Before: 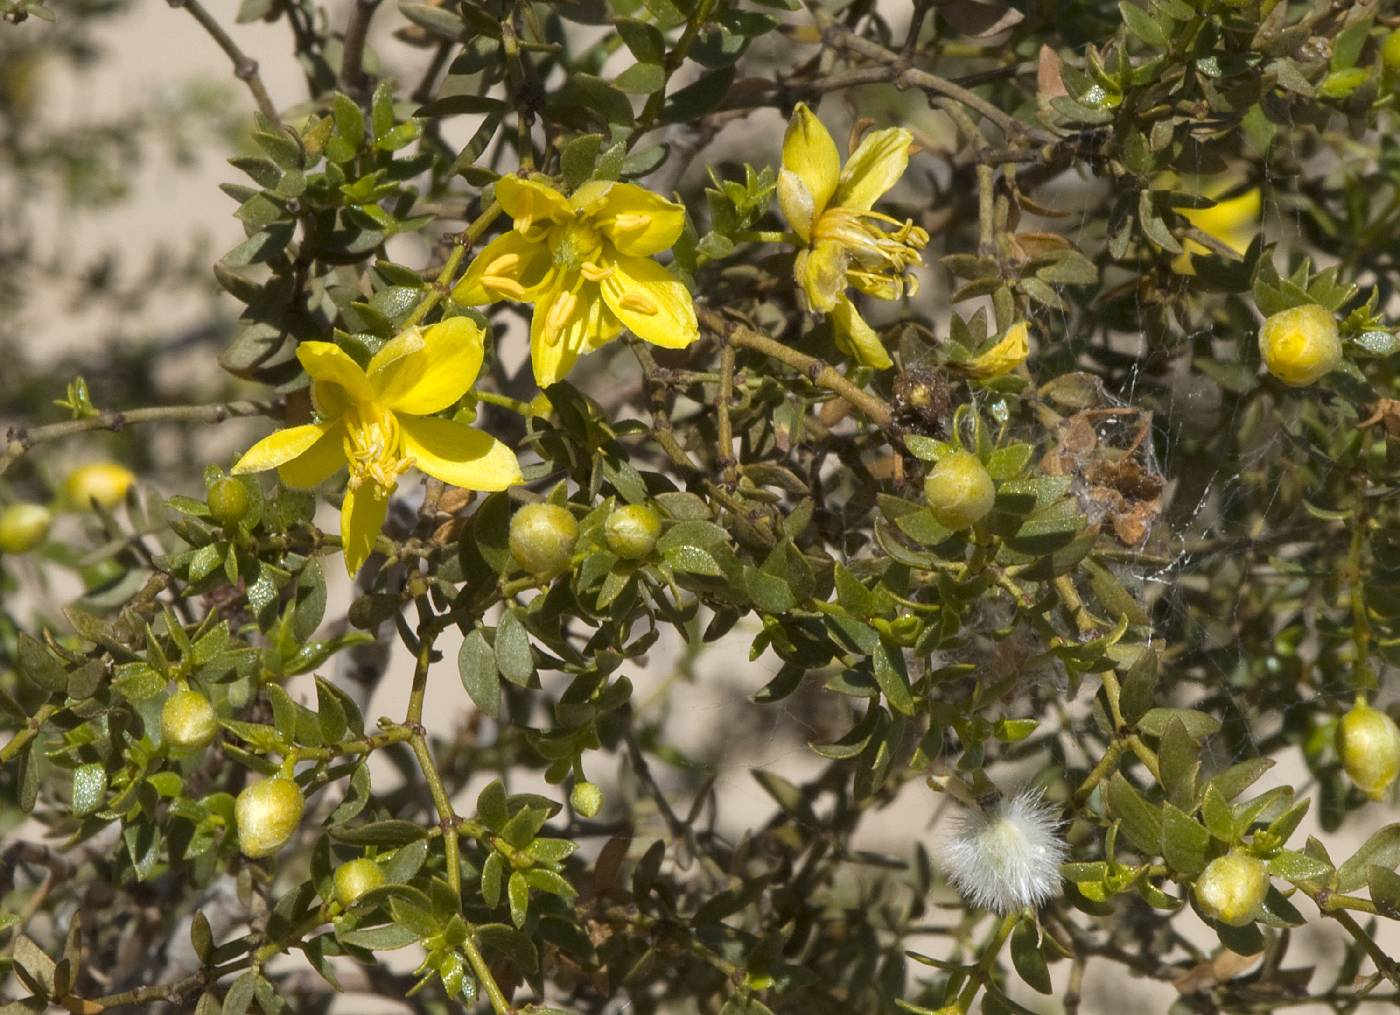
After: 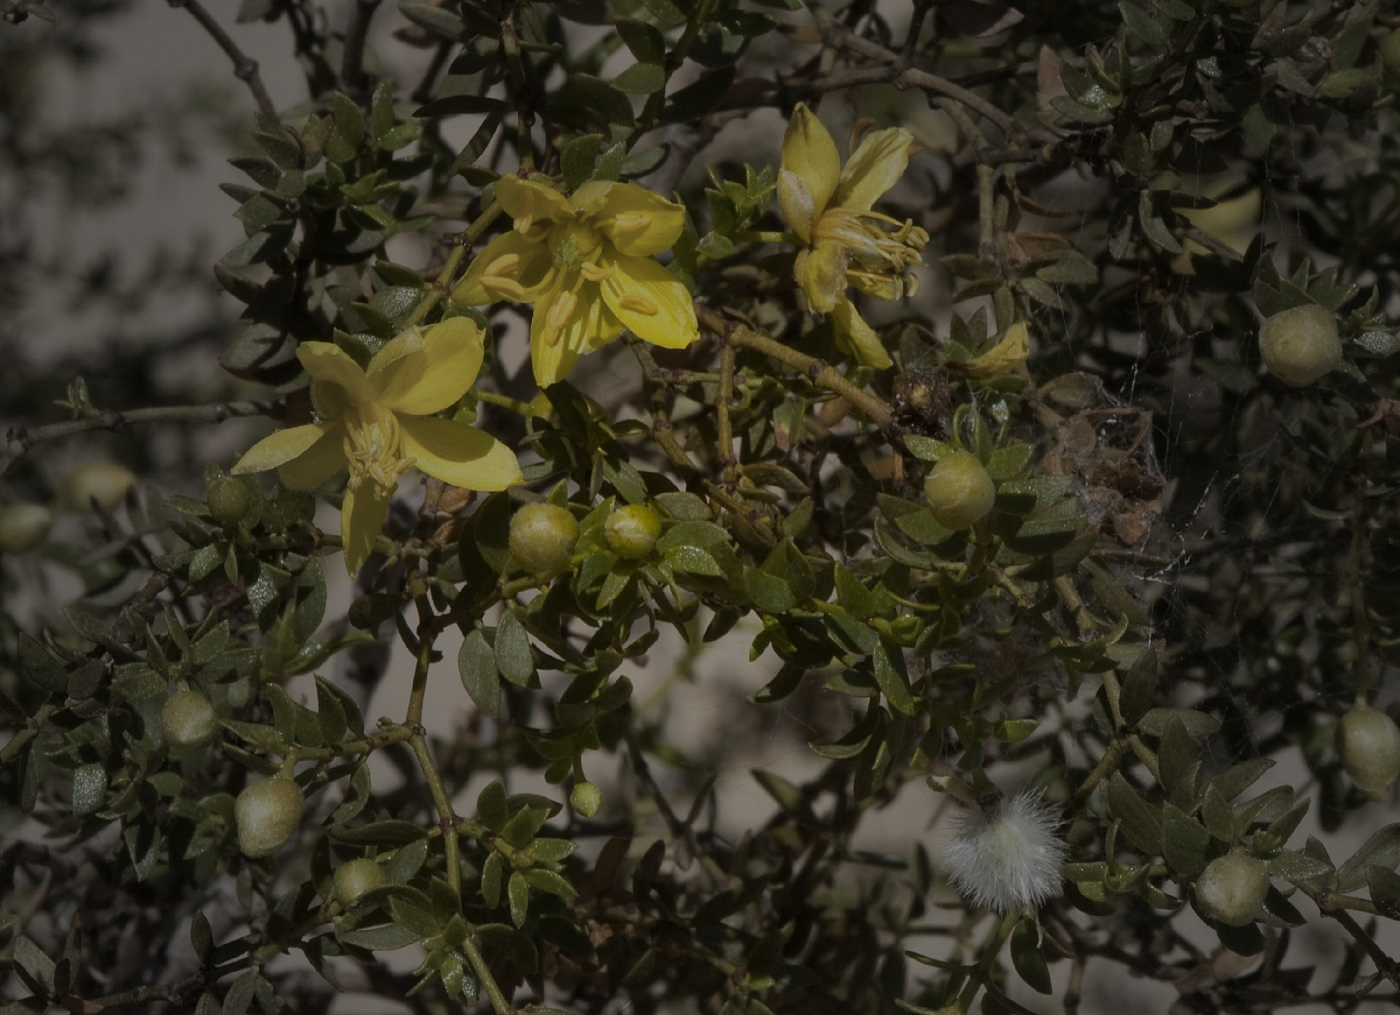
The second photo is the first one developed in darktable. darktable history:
vignetting: fall-off start 16.07%, fall-off radius 100.87%, width/height ratio 0.714, unbound false
exposure: exposure -1.396 EV, compensate highlight preservation false
